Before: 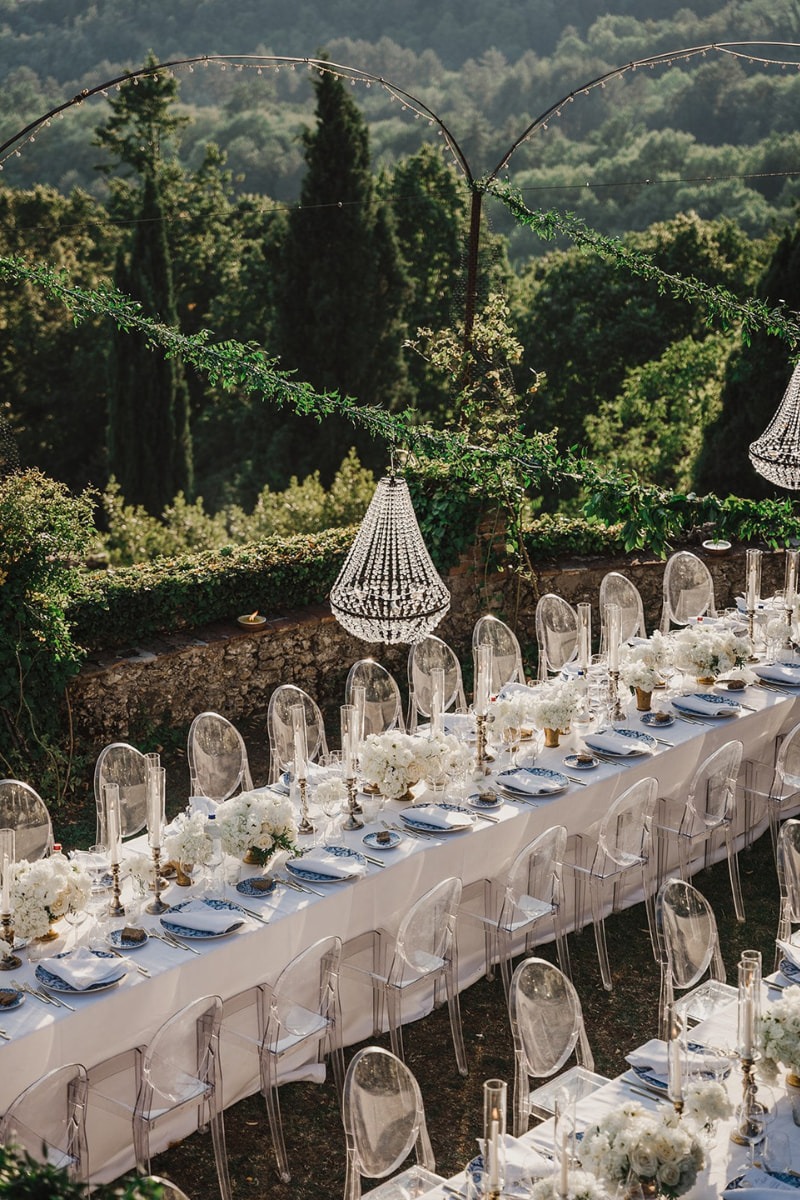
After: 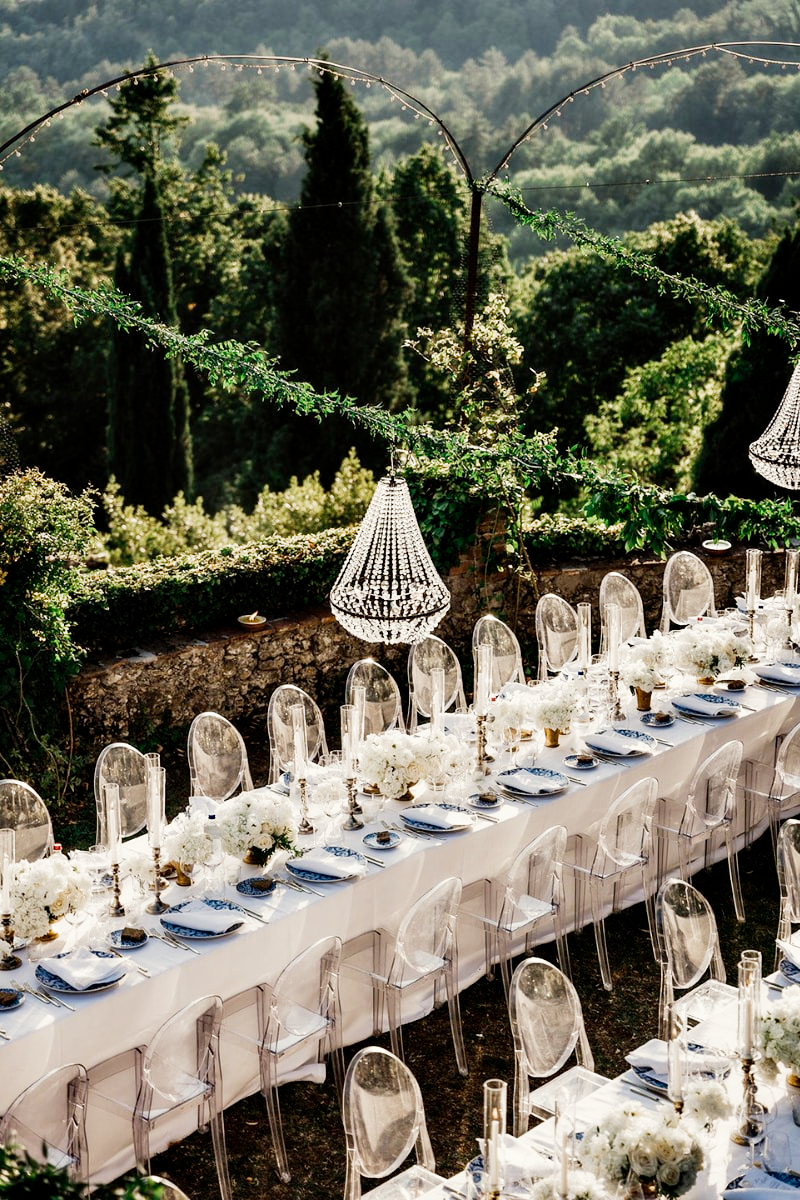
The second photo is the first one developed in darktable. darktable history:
filmic rgb: middle gray luminance 12.74%, black relative exposure -10.13 EV, white relative exposure 3.47 EV, threshold 6 EV, target black luminance 0%, hardness 5.74, latitude 44.69%, contrast 1.221, highlights saturation mix 5%, shadows ↔ highlights balance 26.78%, add noise in highlights 0, preserve chrominance no, color science v3 (2019), use custom middle-gray values true, iterations of high-quality reconstruction 0, contrast in highlights soft, enable highlight reconstruction true
contrast equalizer: y [[0.514, 0.573, 0.581, 0.508, 0.5, 0.5], [0.5 ×6], [0.5 ×6], [0 ×6], [0 ×6]], mix 0.79
color correction: highlights b* 3
